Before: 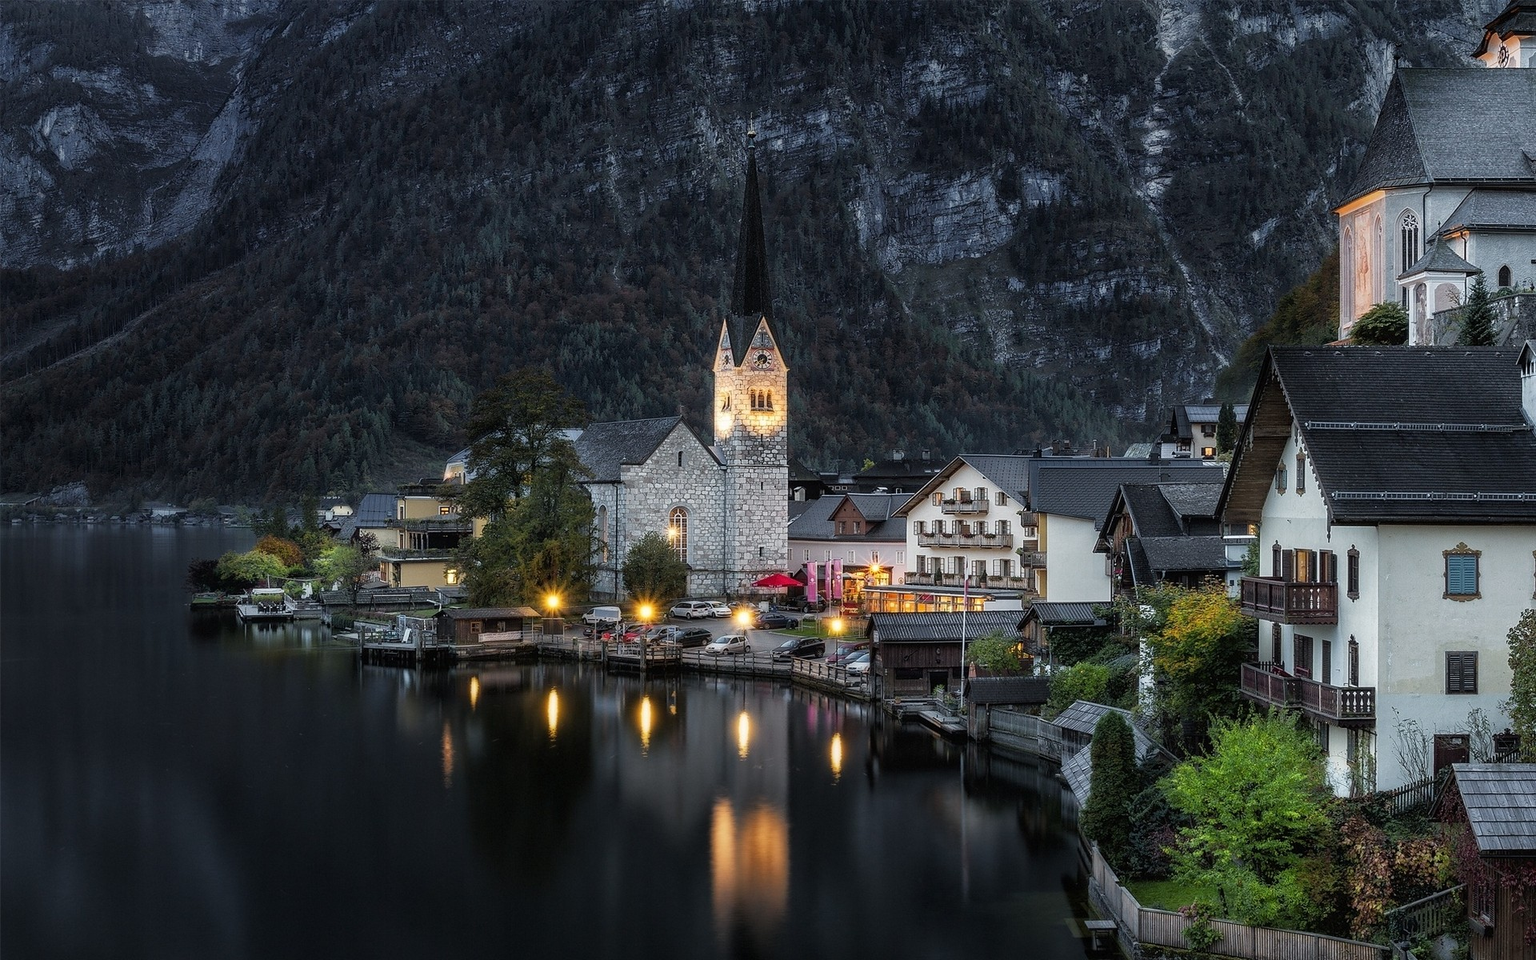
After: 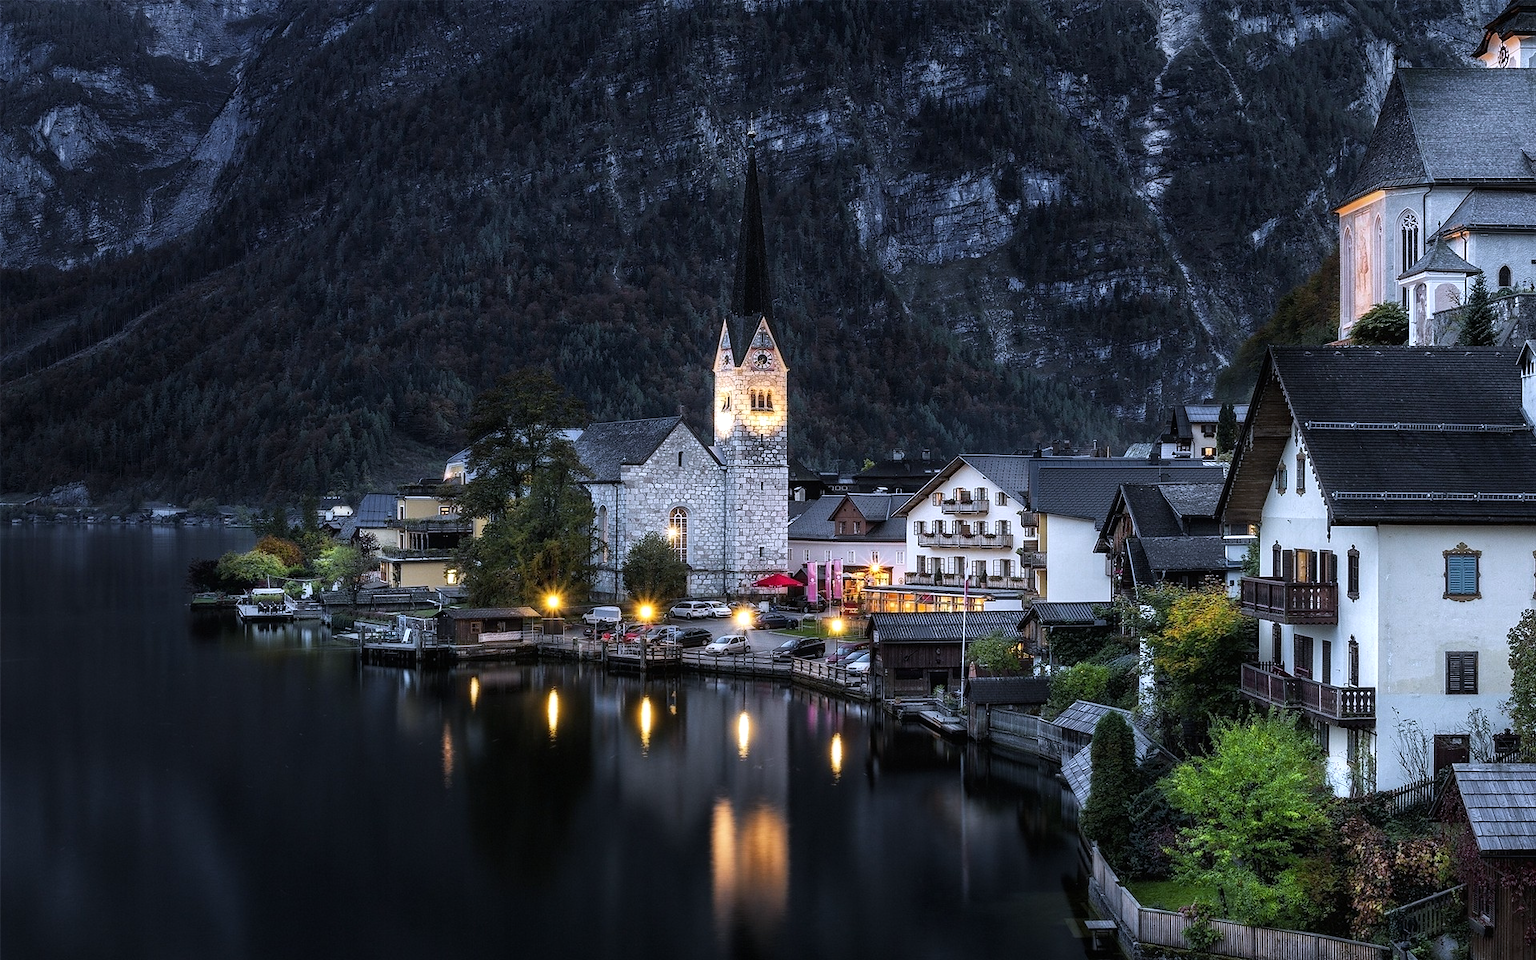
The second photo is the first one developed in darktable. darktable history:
white balance: red 0.967, blue 1.119, emerald 0.756
tone equalizer: -8 EV -0.417 EV, -7 EV -0.389 EV, -6 EV -0.333 EV, -5 EV -0.222 EV, -3 EV 0.222 EV, -2 EV 0.333 EV, -1 EV 0.389 EV, +0 EV 0.417 EV, edges refinement/feathering 500, mask exposure compensation -1.57 EV, preserve details no
